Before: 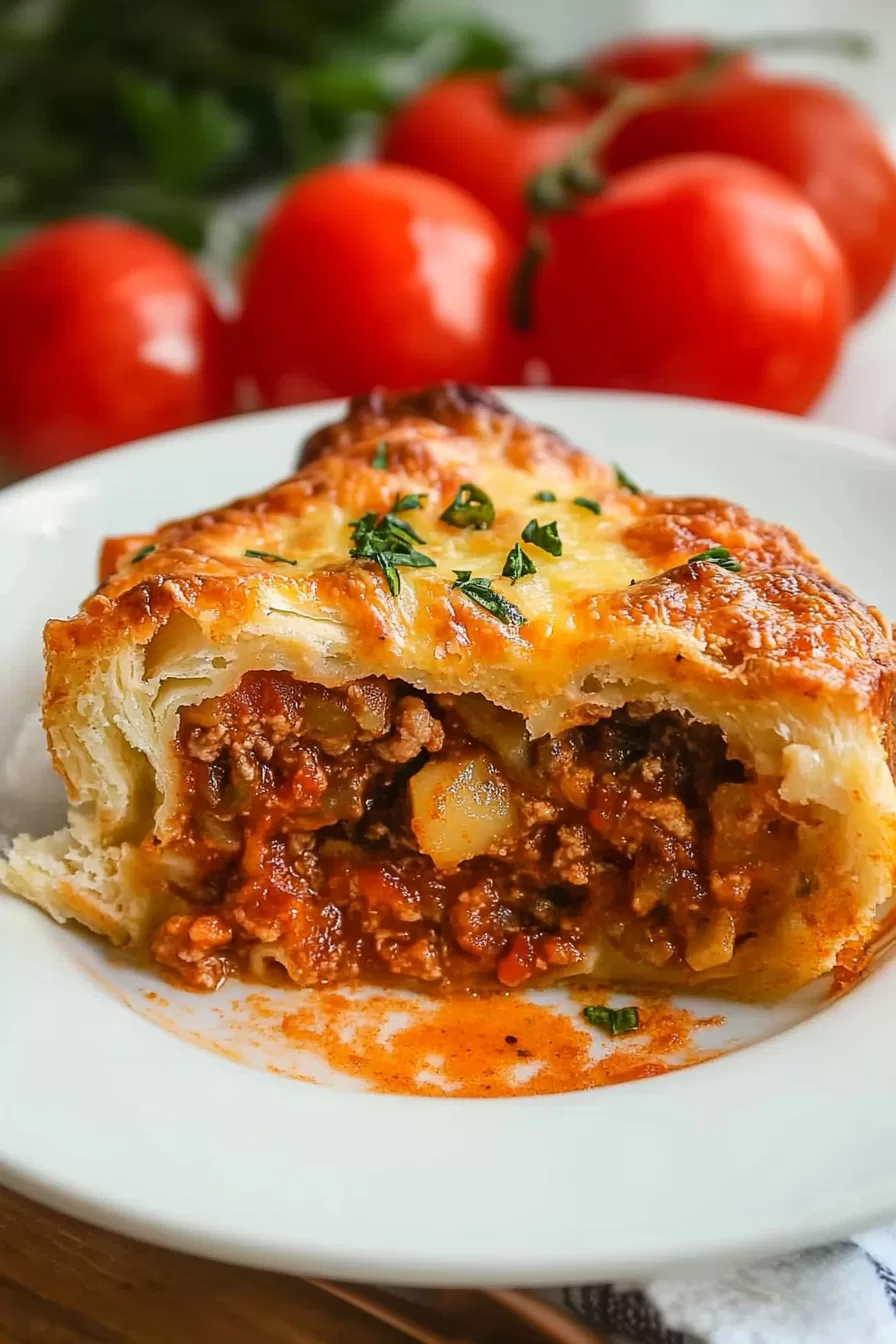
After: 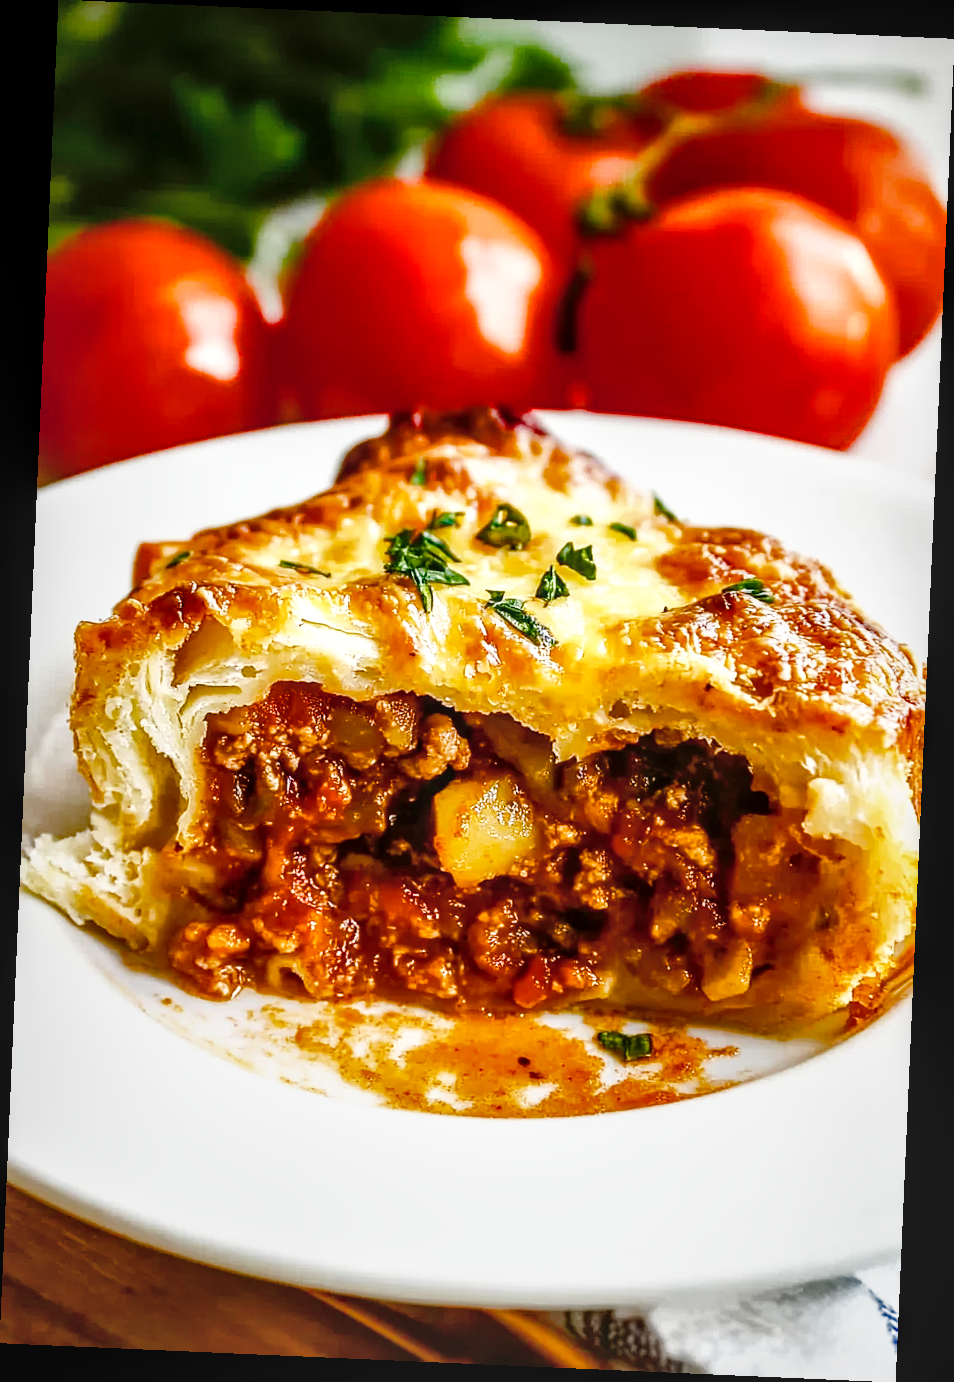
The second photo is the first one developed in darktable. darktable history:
tone equalizer: -8 EV -0.404 EV, -7 EV -0.41 EV, -6 EV -0.37 EV, -5 EV -0.208 EV, -3 EV 0.227 EV, -2 EV 0.324 EV, -1 EV 0.412 EV, +0 EV 0.441 EV, edges refinement/feathering 500, mask exposure compensation -1.57 EV, preserve details no
contrast brightness saturation: saturation -0.097
local contrast: on, module defaults
crop and rotate: angle -2.51°
shadows and highlights: highlights color adjustment 0.164%
color balance rgb: perceptual saturation grading › global saturation 44.593%, perceptual saturation grading › highlights -49.505%, perceptual saturation grading › shadows 29.628%, global vibrance 16.637%, saturation formula JzAzBz (2021)
base curve: curves: ch0 [(0, 0) (0.008, 0.007) (0.022, 0.029) (0.048, 0.089) (0.092, 0.197) (0.191, 0.399) (0.275, 0.534) (0.357, 0.65) (0.477, 0.78) (0.542, 0.833) (0.799, 0.973) (1, 1)], preserve colors none
